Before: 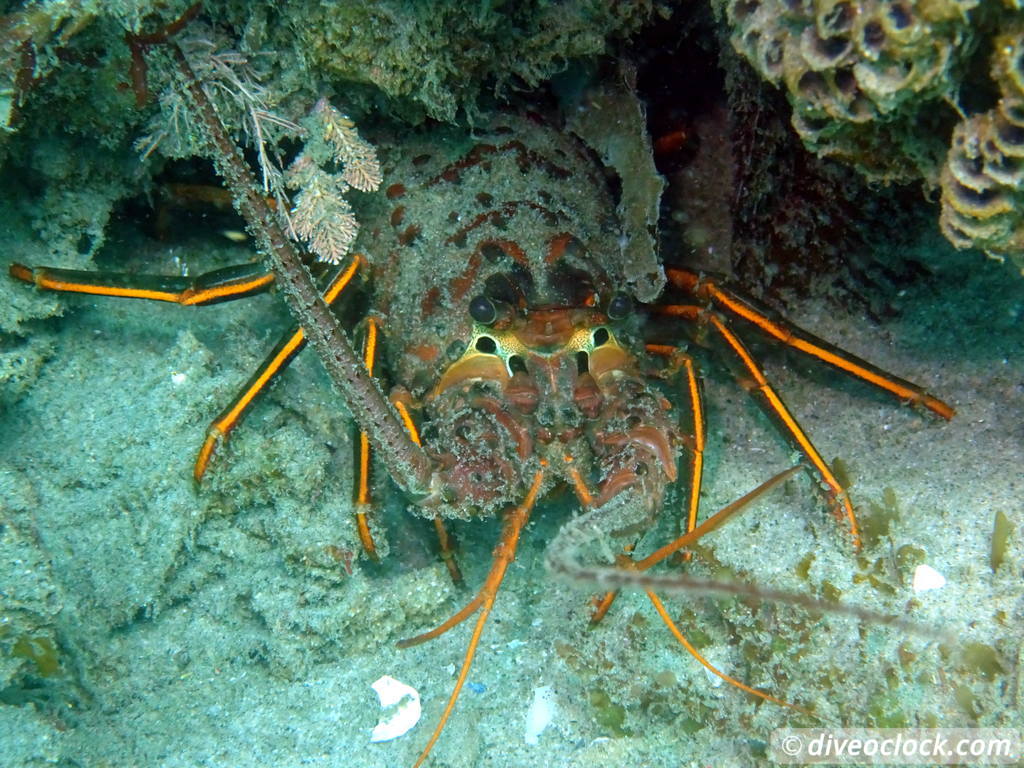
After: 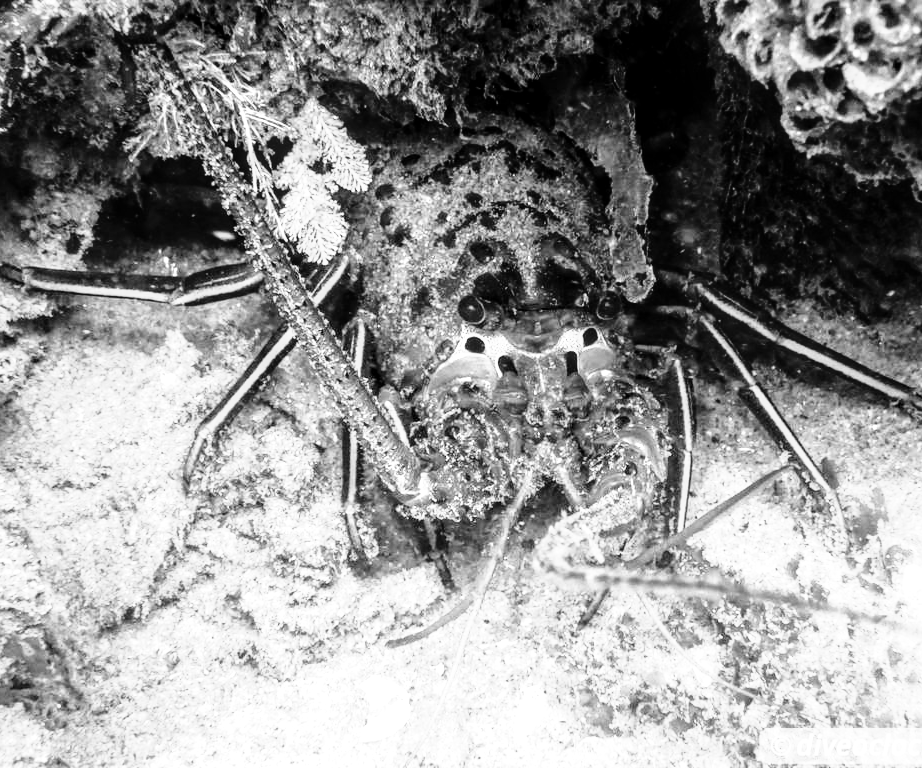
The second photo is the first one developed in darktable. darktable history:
local contrast: detail 130%
monochrome: on, module defaults
tone equalizer: -8 EV -0.417 EV, -7 EV -0.389 EV, -6 EV -0.333 EV, -5 EV -0.222 EV, -3 EV 0.222 EV, -2 EV 0.333 EV, -1 EV 0.389 EV, +0 EV 0.417 EV, edges refinement/feathering 500, mask exposure compensation -1.57 EV, preserve details no
tone curve: curves: ch0 [(0, 0) (0.003, 0.001) (0.011, 0.005) (0.025, 0.011) (0.044, 0.02) (0.069, 0.031) (0.1, 0.045) (0.136, 0.078) (0.177, 0.124) (0.224, 0.18) (0.277, 0.245) (0.335, 0.315) (0.399, 0.393) (0.468, 0.477) (0.543, 0.569) (0.623, 0.666) (0.709, 0.771) (0.801, 0.871) (0.898, 0.965) (1, 1)], preserve colors none
base curve: curves: ch0 [(0, 0) (0.028, 0.03) (0.121, 0.232) (0.46, 0.748) (0.859, 0.968) (1, 1)]
crop and rotate: left 1.088%, right 8.807%
